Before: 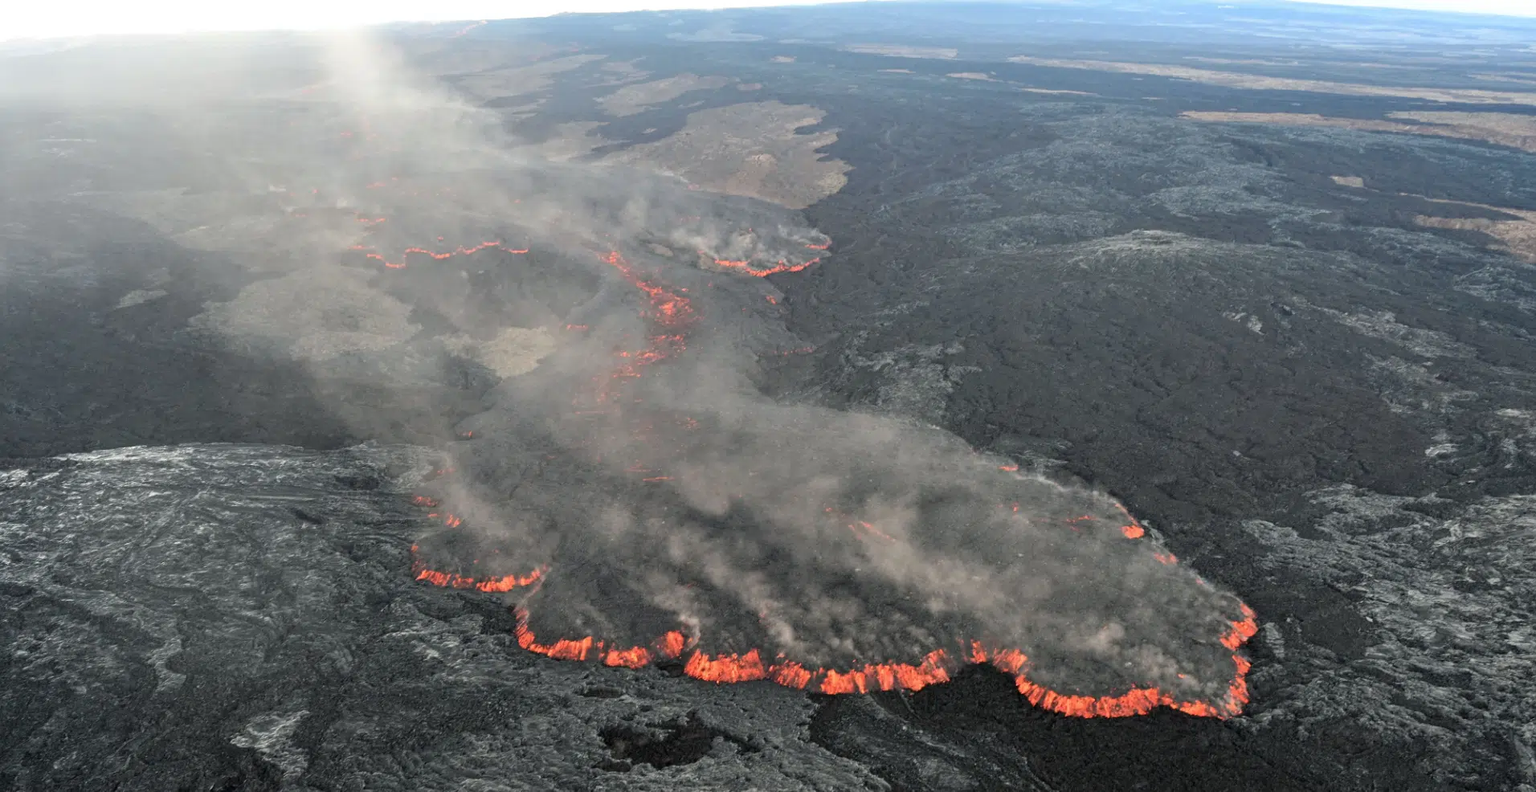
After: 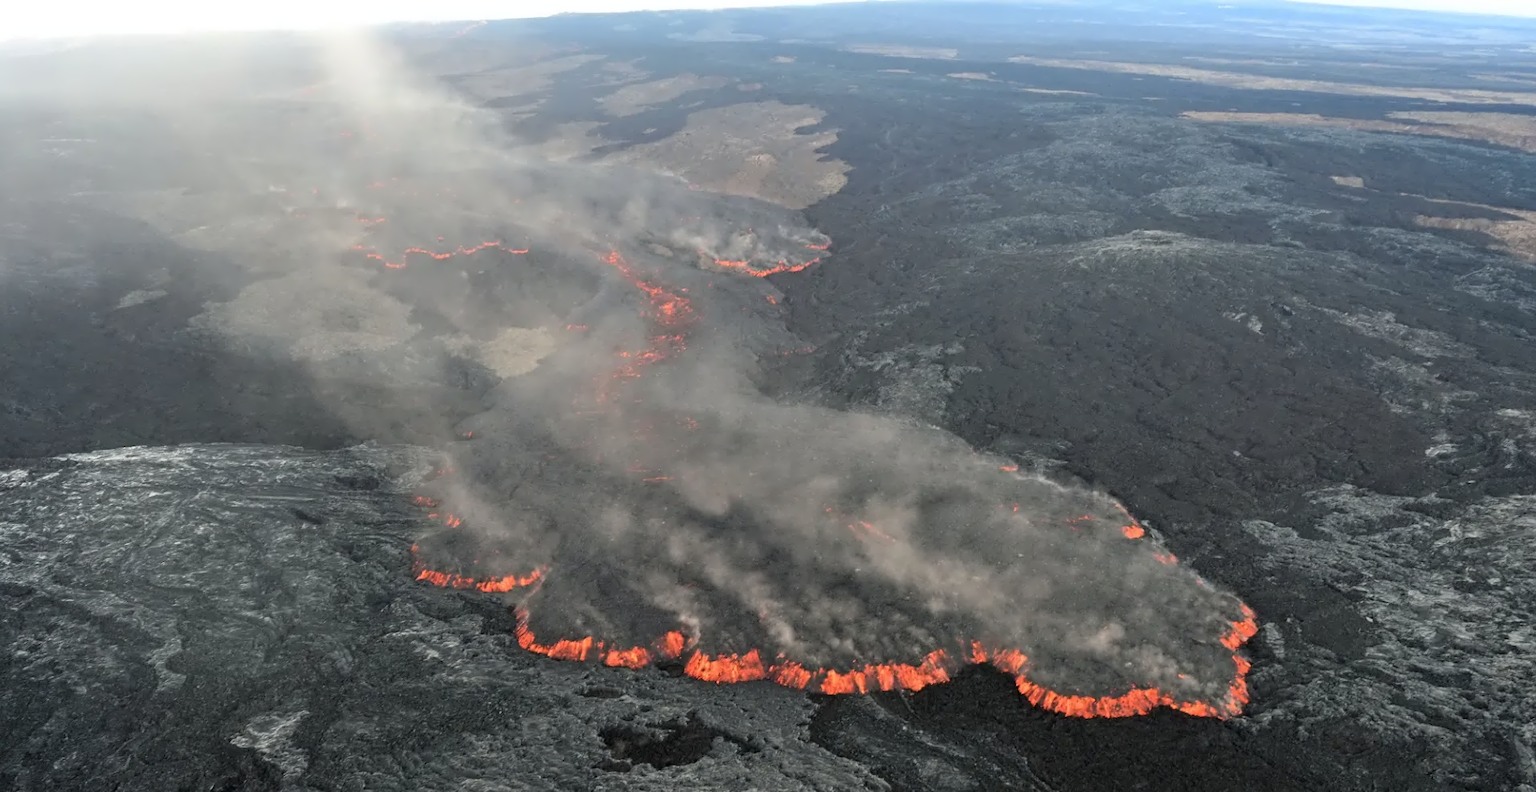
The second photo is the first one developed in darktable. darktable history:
contrast equalizer: octaves 7, y [[0.5 ×6], [0.5 ×6], [0.5 ×6], [0, 0.033, 0.067, 0.1, 0.133, 0.167], [0, 0.05, 0.1, 0.15, 0.2, 0.25]], mix 0.337
